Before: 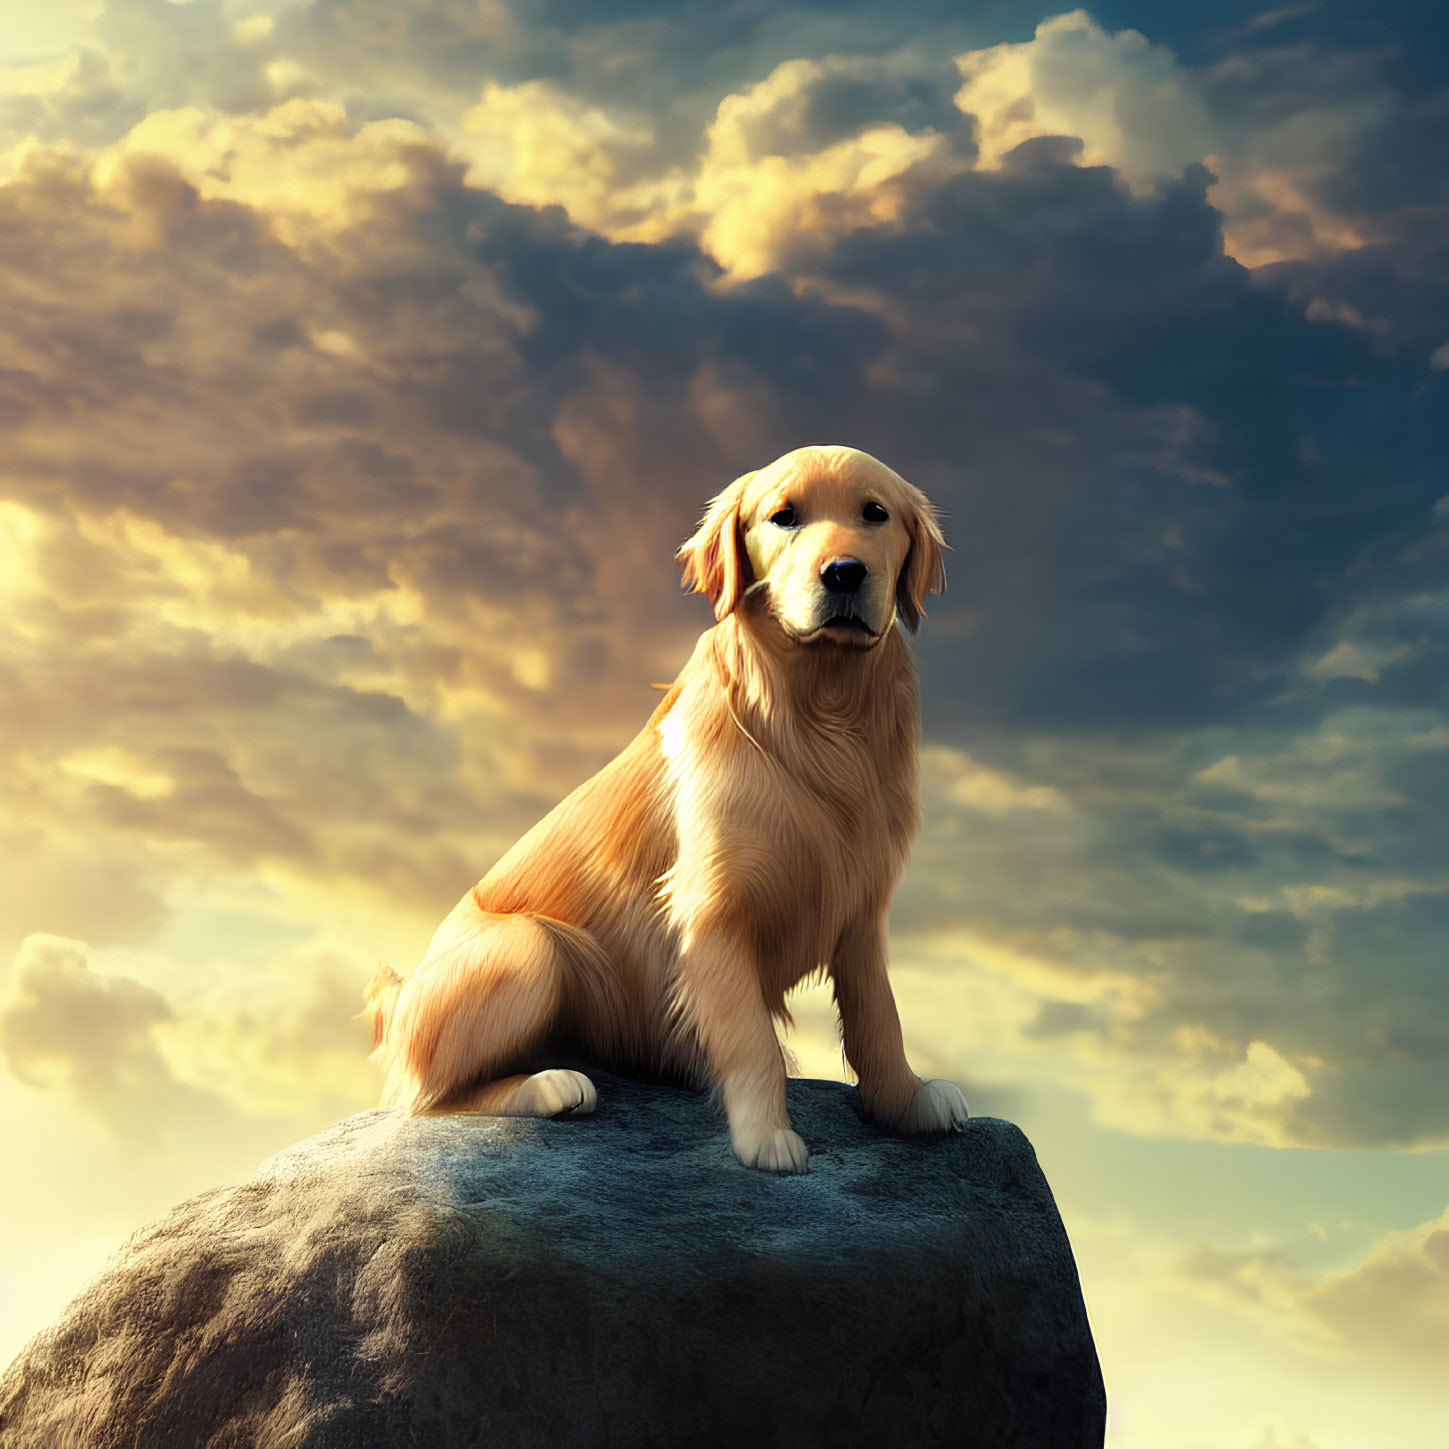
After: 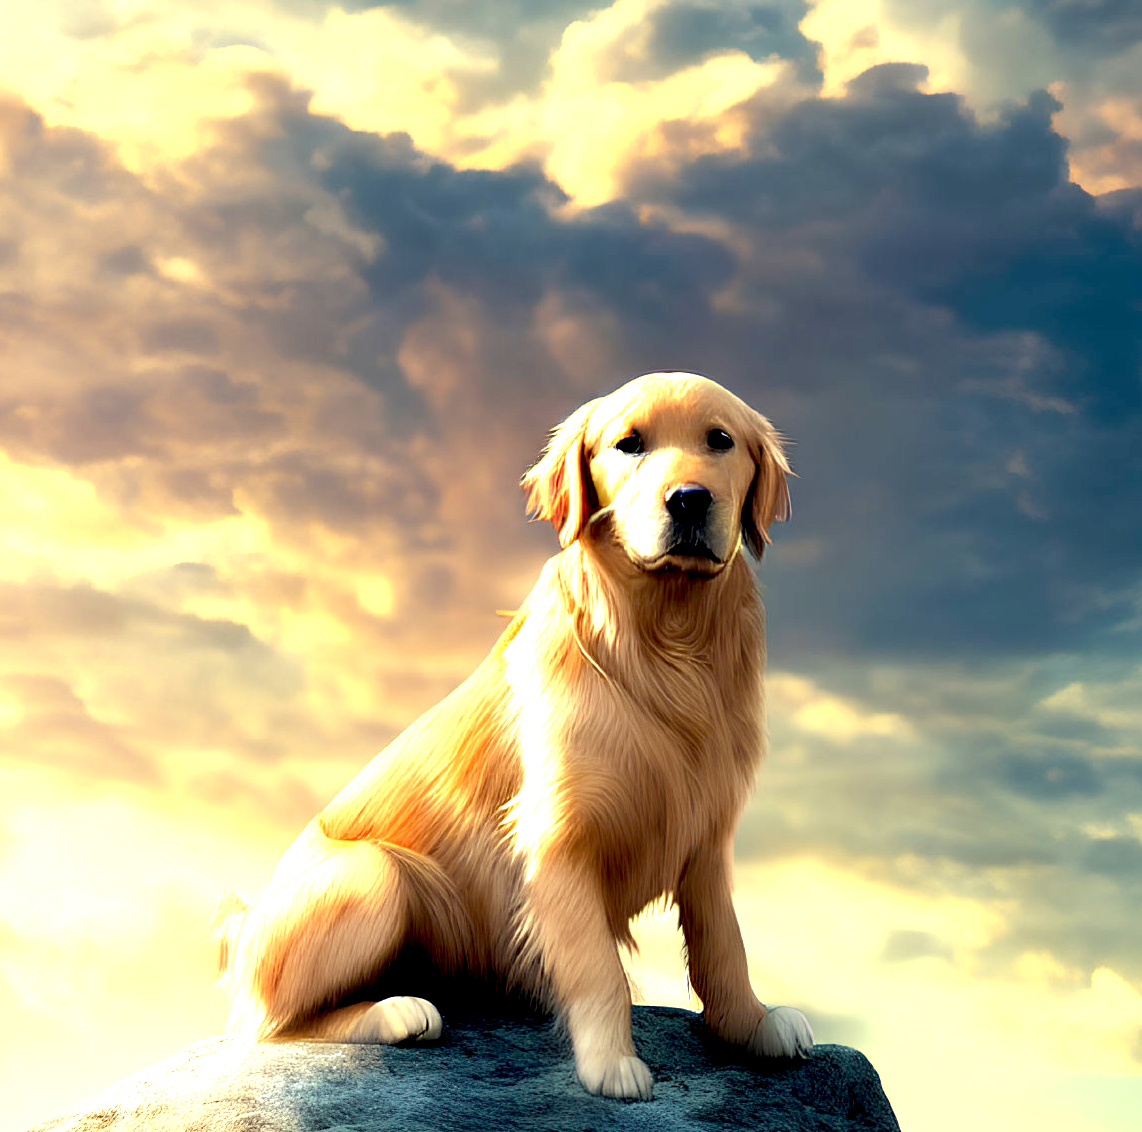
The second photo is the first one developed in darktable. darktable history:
exposure: black level correction 0.01, exposure 1 EV, compensate highlight preservation false
crop and rotate: left 10.77%, top 5.1%, right 10.41%, bottom 16.76%
